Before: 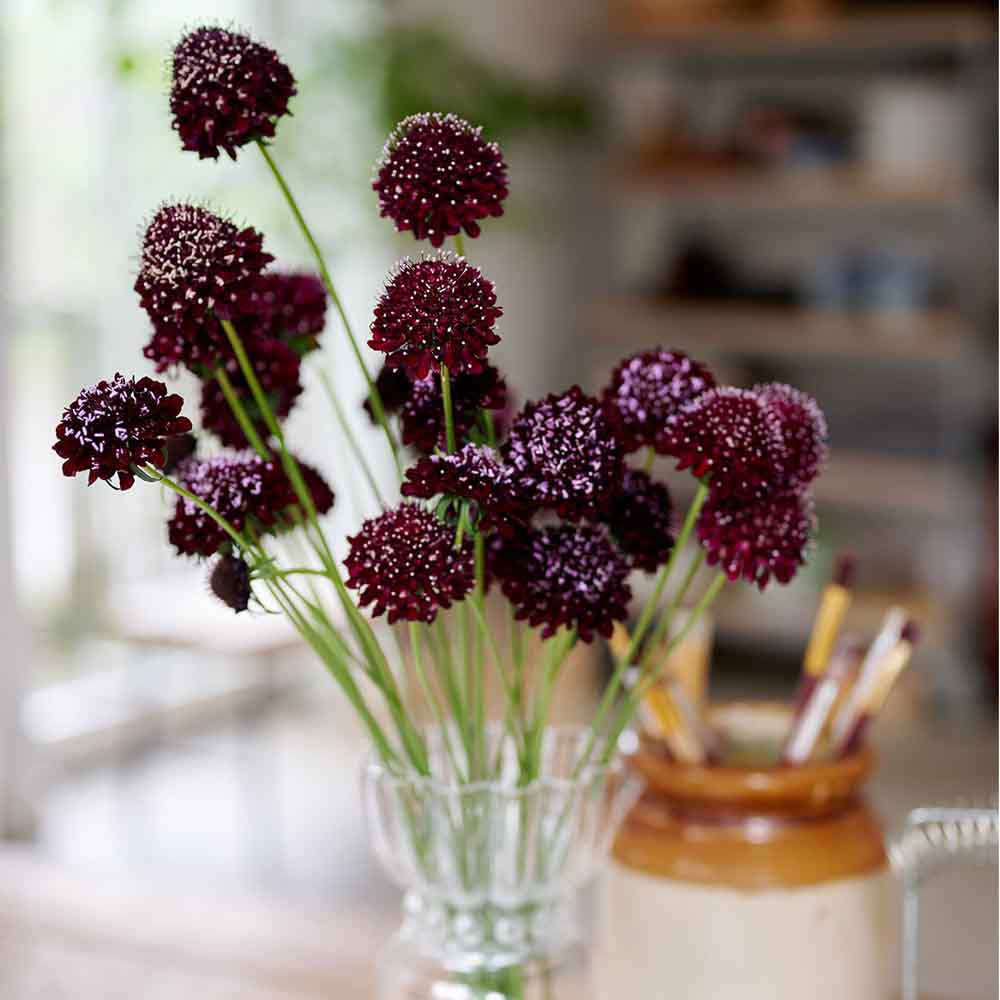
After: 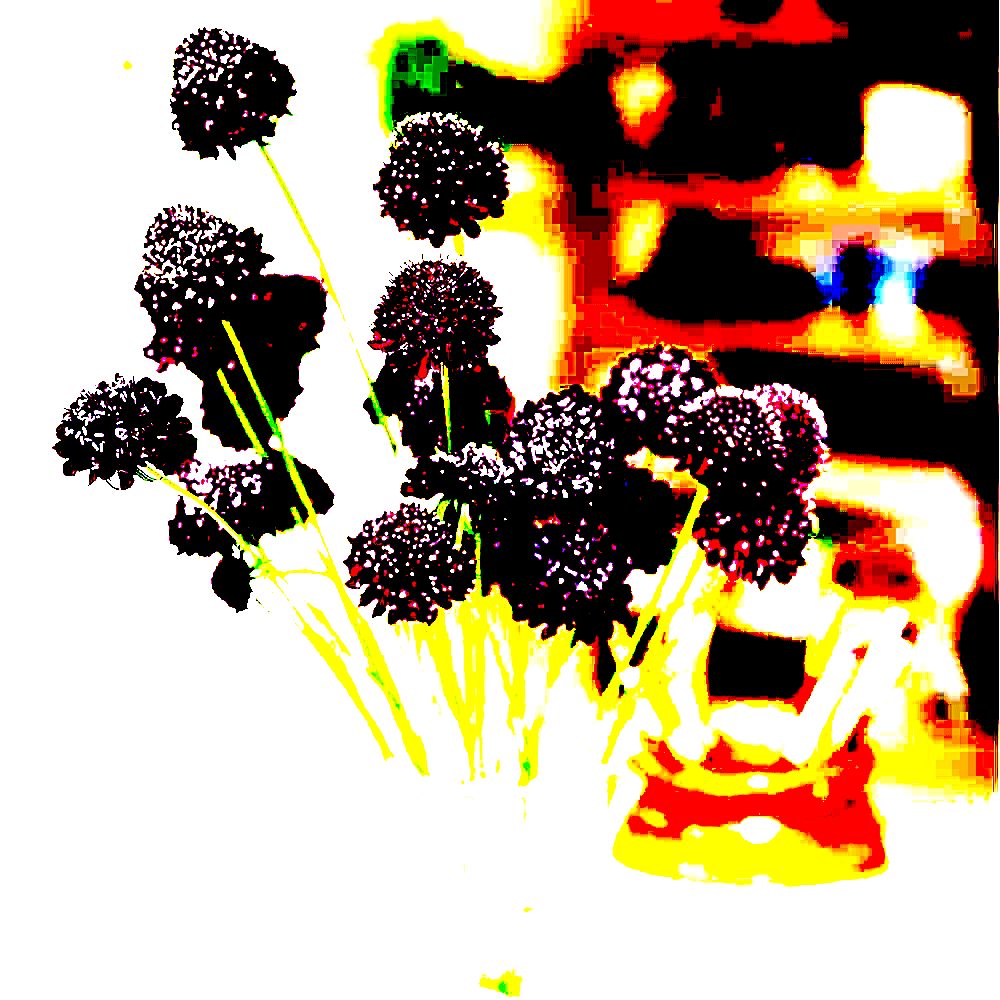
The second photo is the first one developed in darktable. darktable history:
tone equalizer: on, module defaults
sharpen: on, module defaults
exposure: black level correction 0.1, exposure 3 EV, compensate highlight preservation false
